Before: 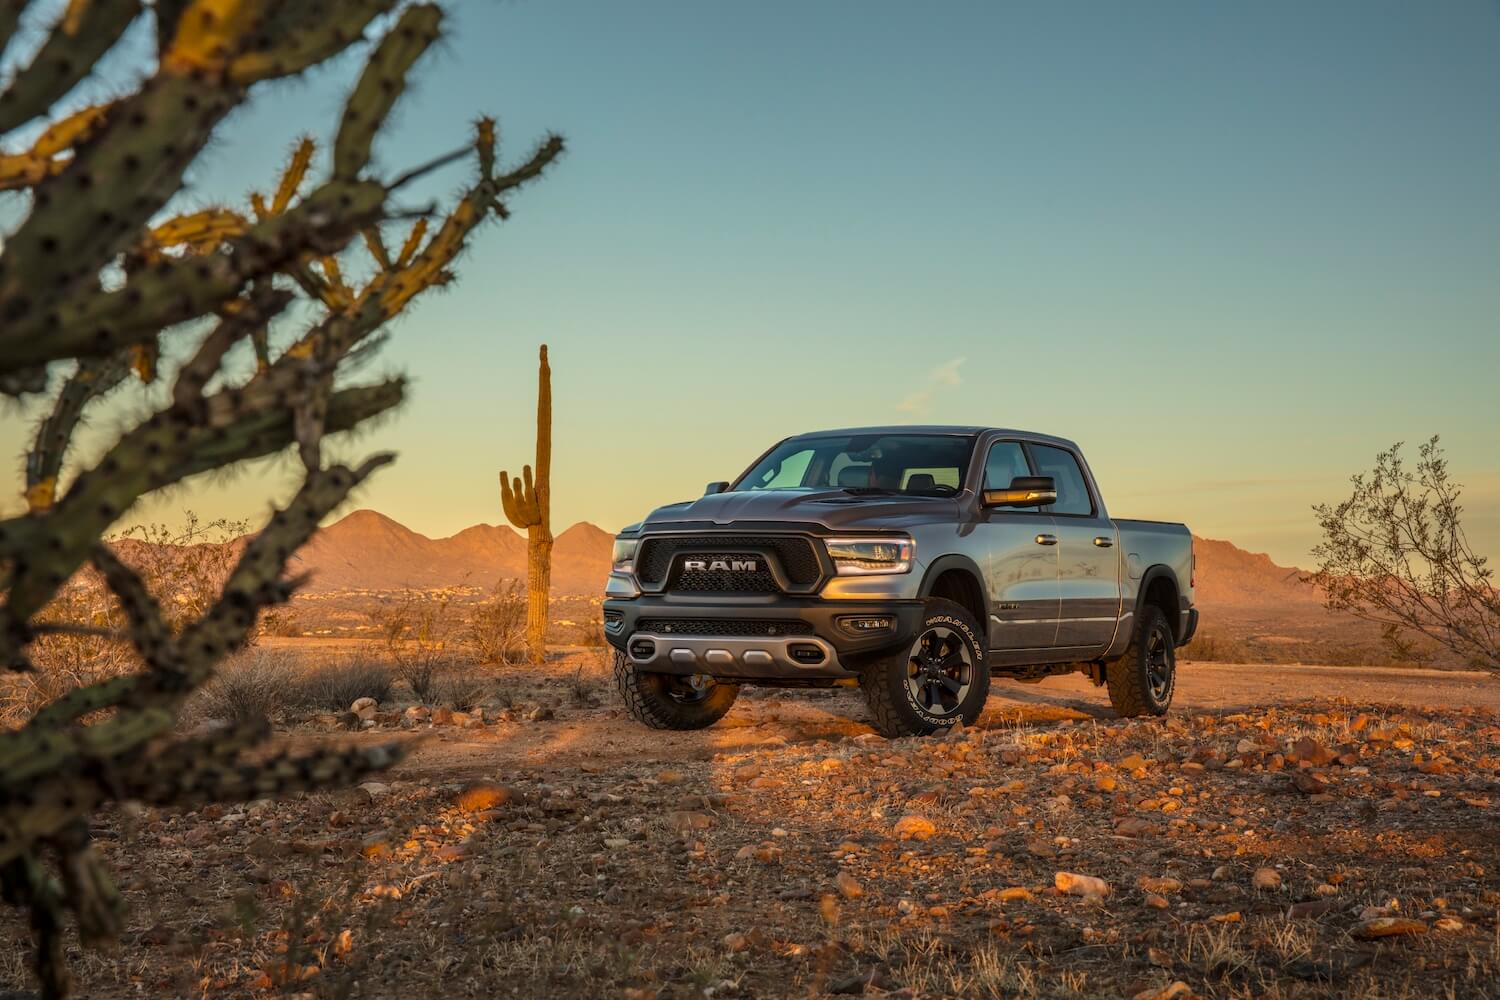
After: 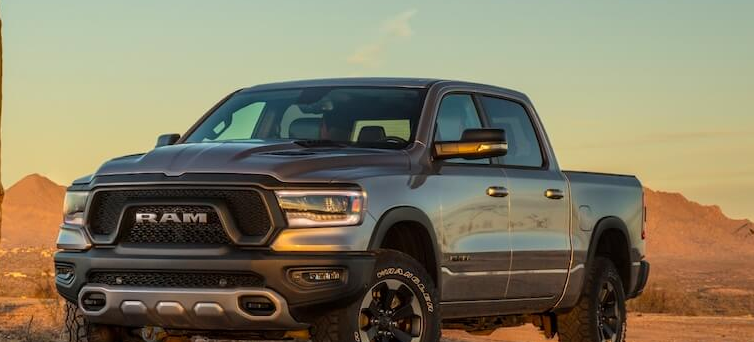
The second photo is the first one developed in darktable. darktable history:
crop: left 36.661%, top 34.815%, right 13.032%, bottom 30.981%
